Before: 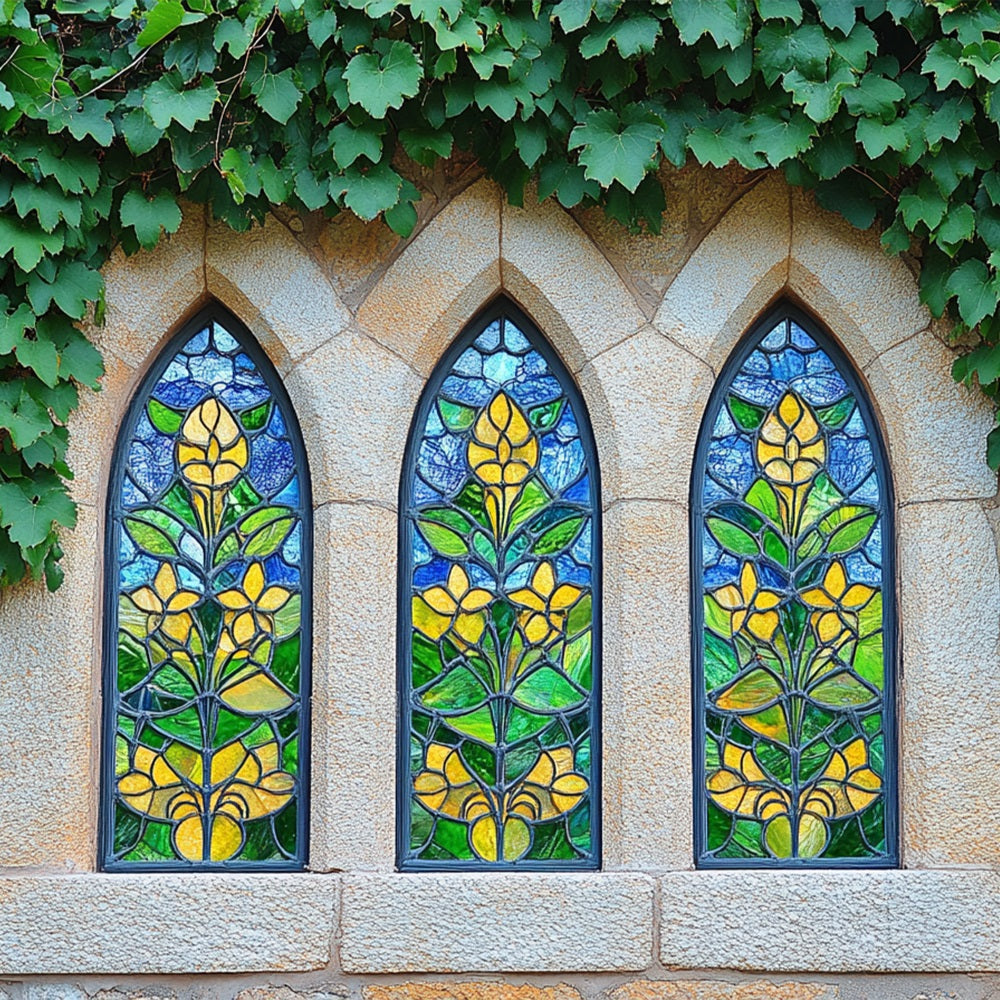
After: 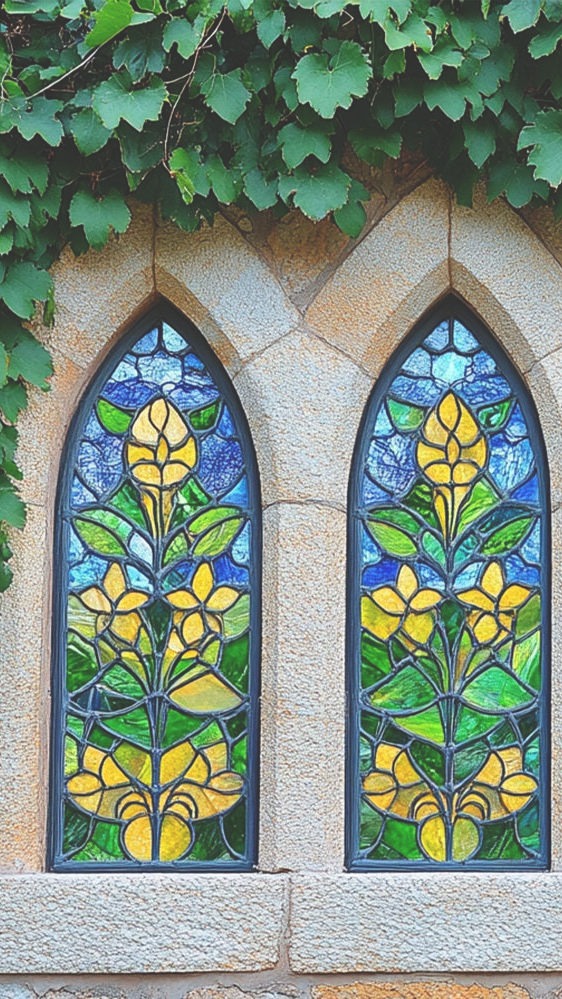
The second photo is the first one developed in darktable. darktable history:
crop: left 5.114%, right 38.589%
exposure: black level correction -0.028, compensate highlight preservation false
